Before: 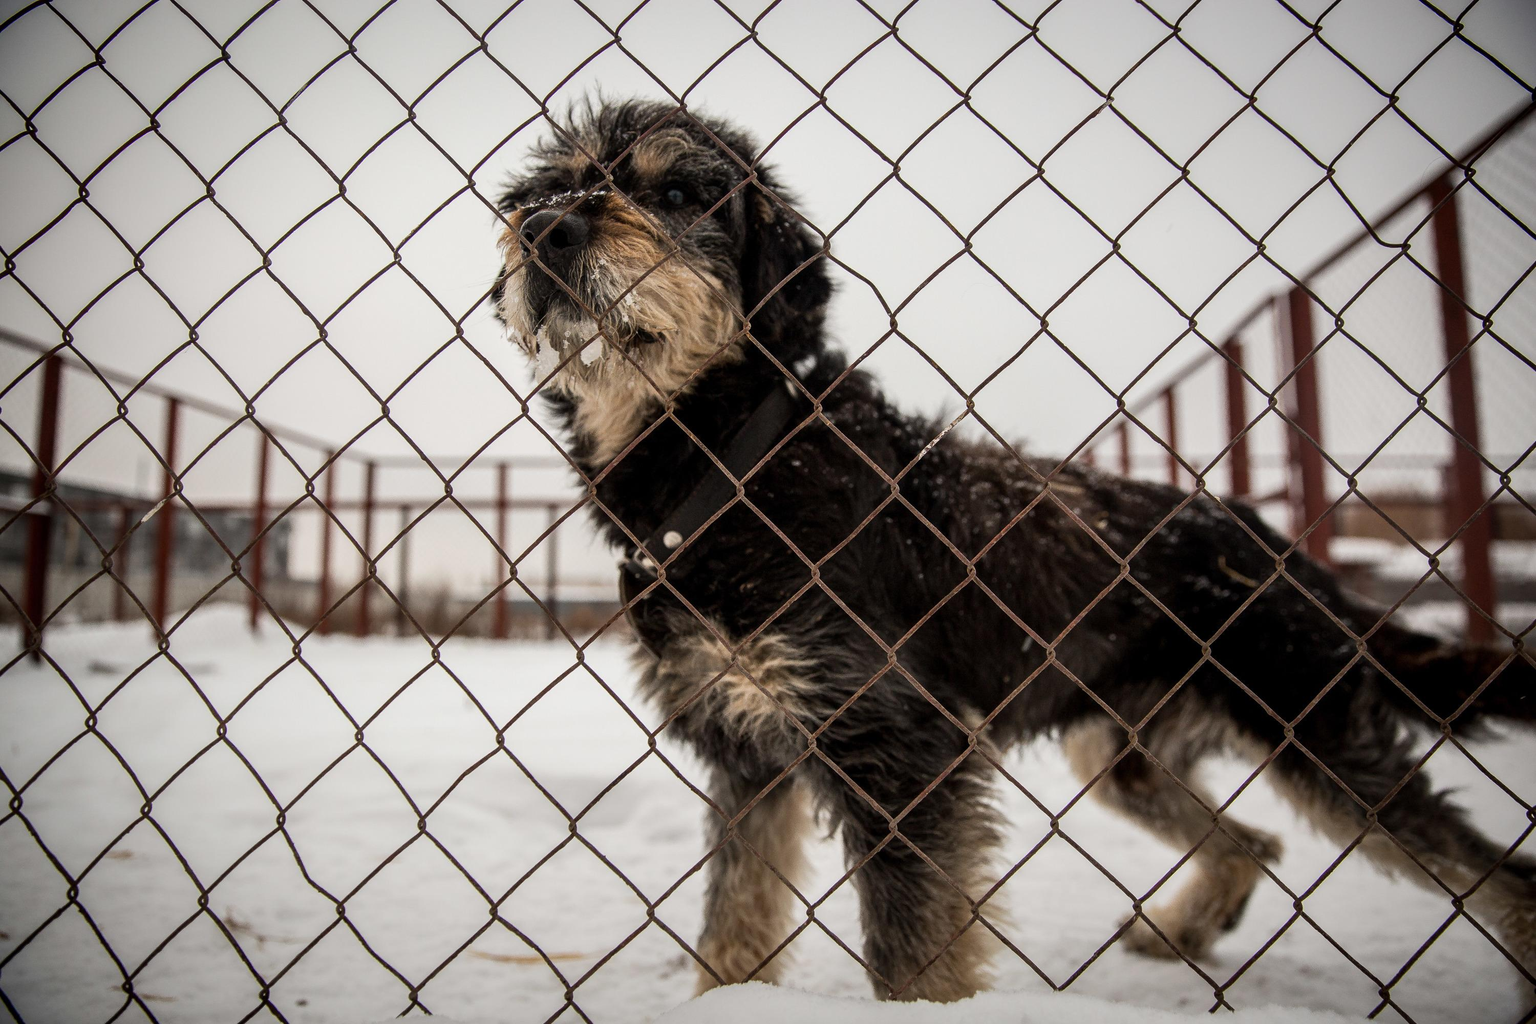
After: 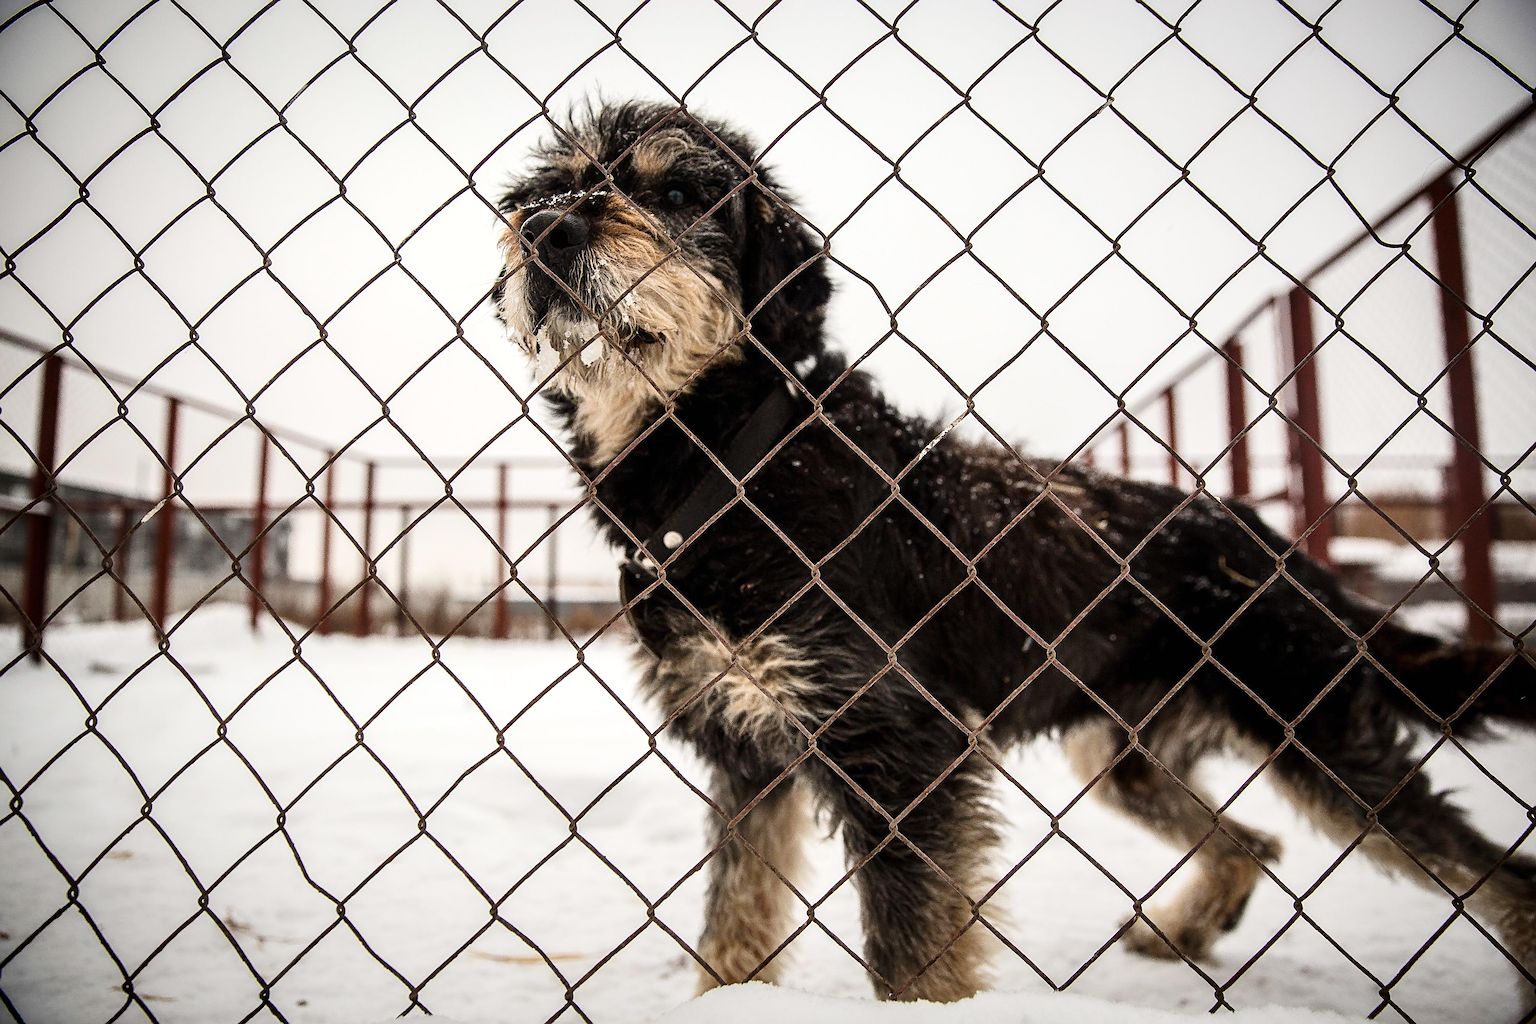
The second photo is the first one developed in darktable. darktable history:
tone curve: curves: ch0 [(0, 0.003) (0.117, 0.101) (0.257, 0.246) (0.408, 0.432) (0.611, 0.653) (0.824, 0.846) (1, 1)]; ch1 [(0, 0) (0.227, 0.197) (0.405, 0.421) (0.501, 0.501) (0.522, 0.53) (0.563, 0.572) (0.589, 0.611) (0.699, 0.709) (0.976, 0.992)]; ch2 [(0, 0) (0.208, 0.176) (0.377, 0.38) (0.5, 0.5) (0.537, 0.534) (0.571, 0.576) (0.681, 0.746) (1, 1)], preserve colors none
contrast brightness saturation: contrast 0.149, brightness 0.046
exposure: exposure 0.298 EV, compensate highlight preservation false
sharpen: on, module defaults
